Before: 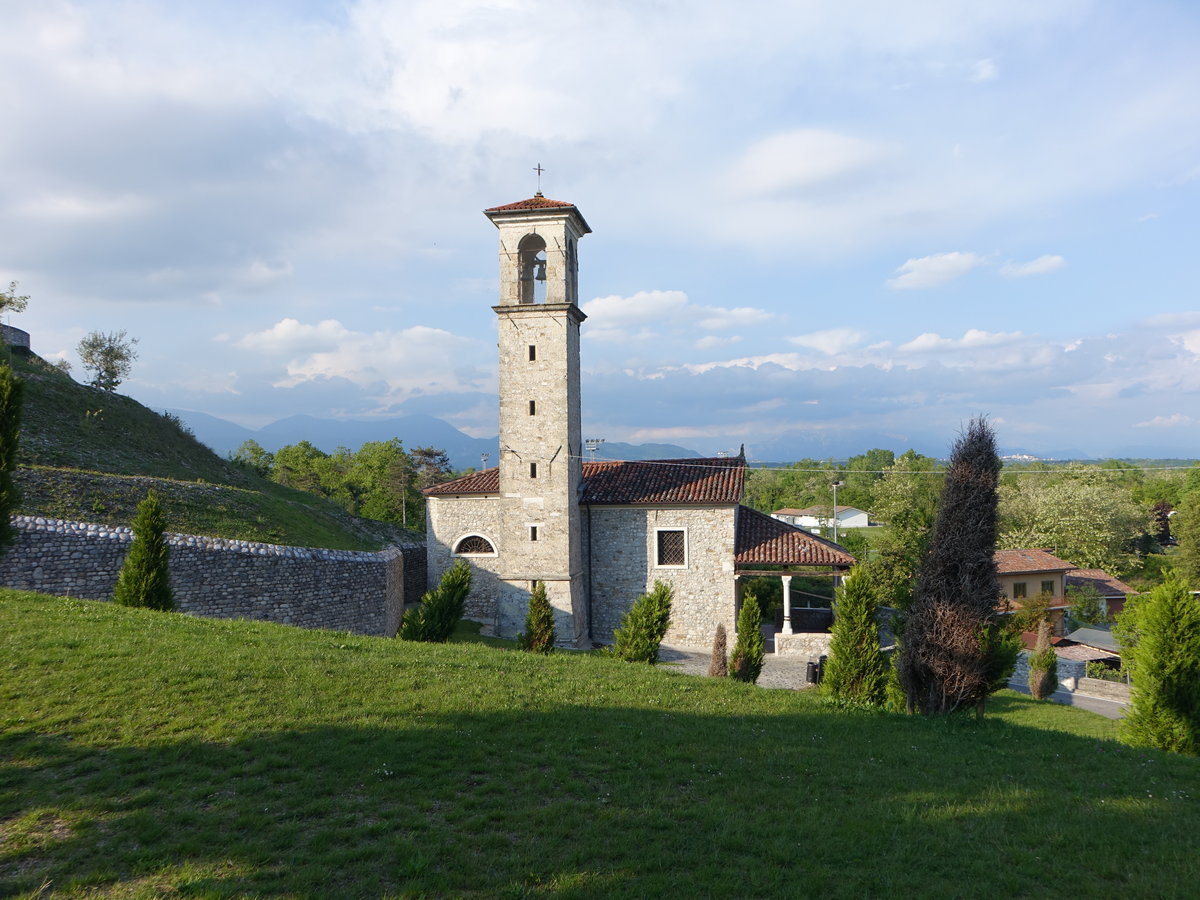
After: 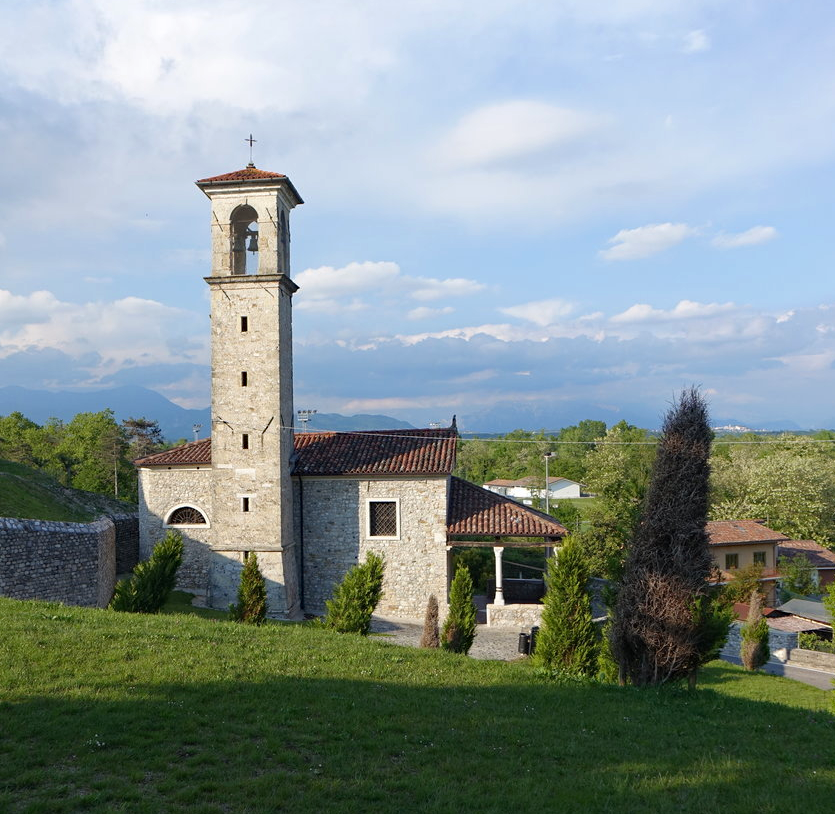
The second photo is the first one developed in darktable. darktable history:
haze removal: compatibility mode true, adaptive false
crop and rotate: left 24.001%, top 3.297%, right 6.392%, bottom 6.244%
